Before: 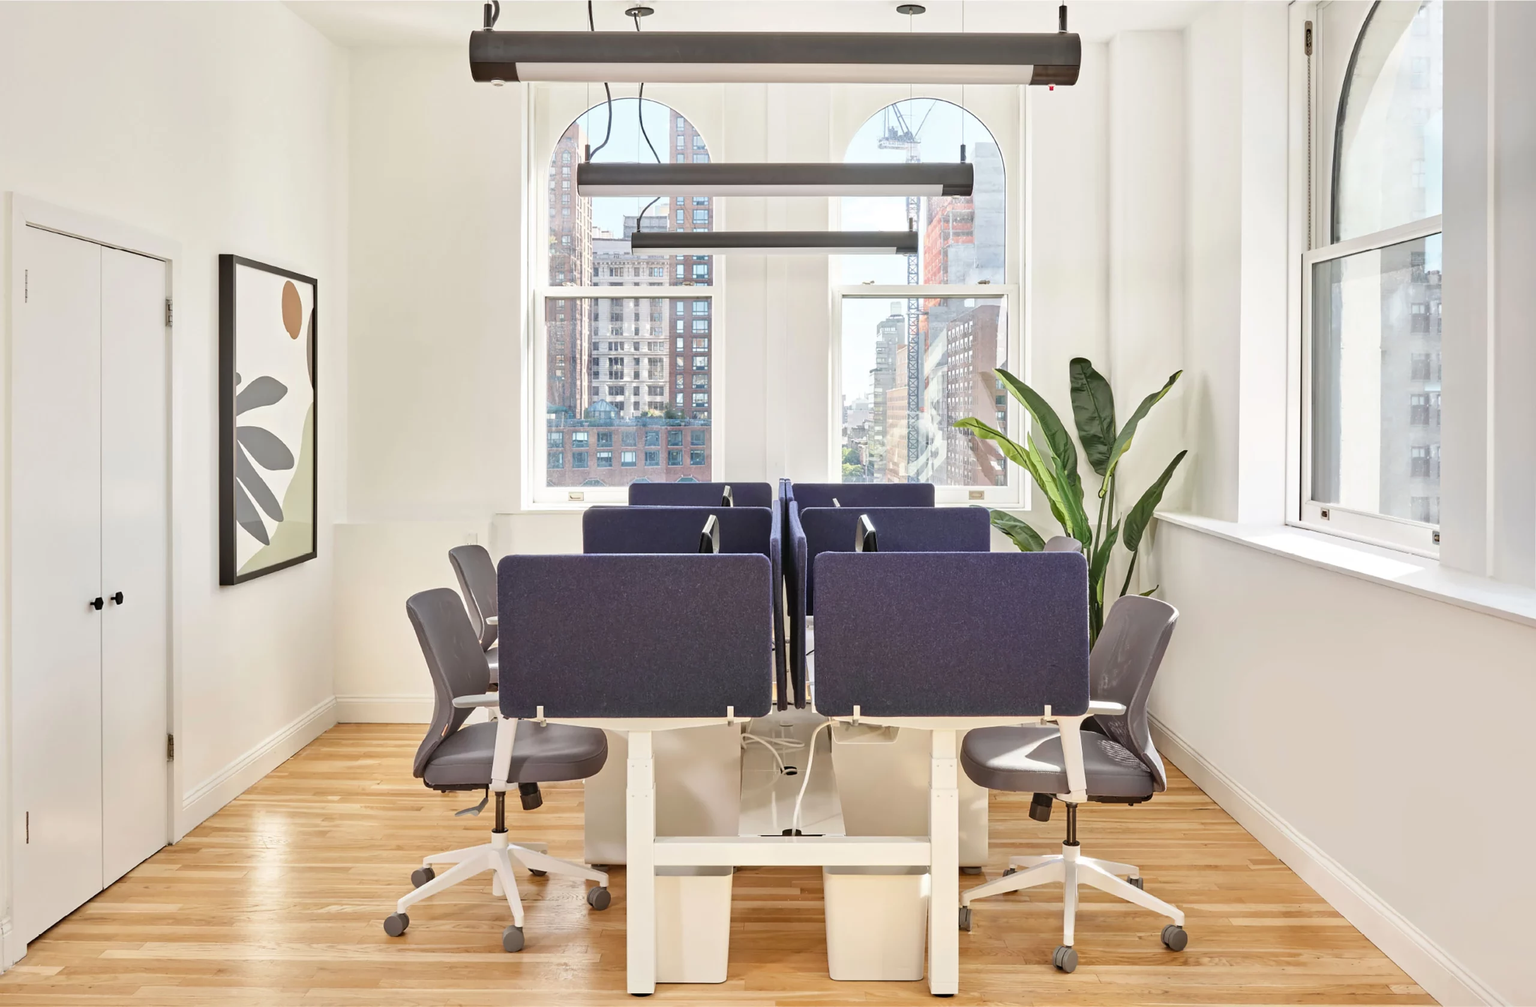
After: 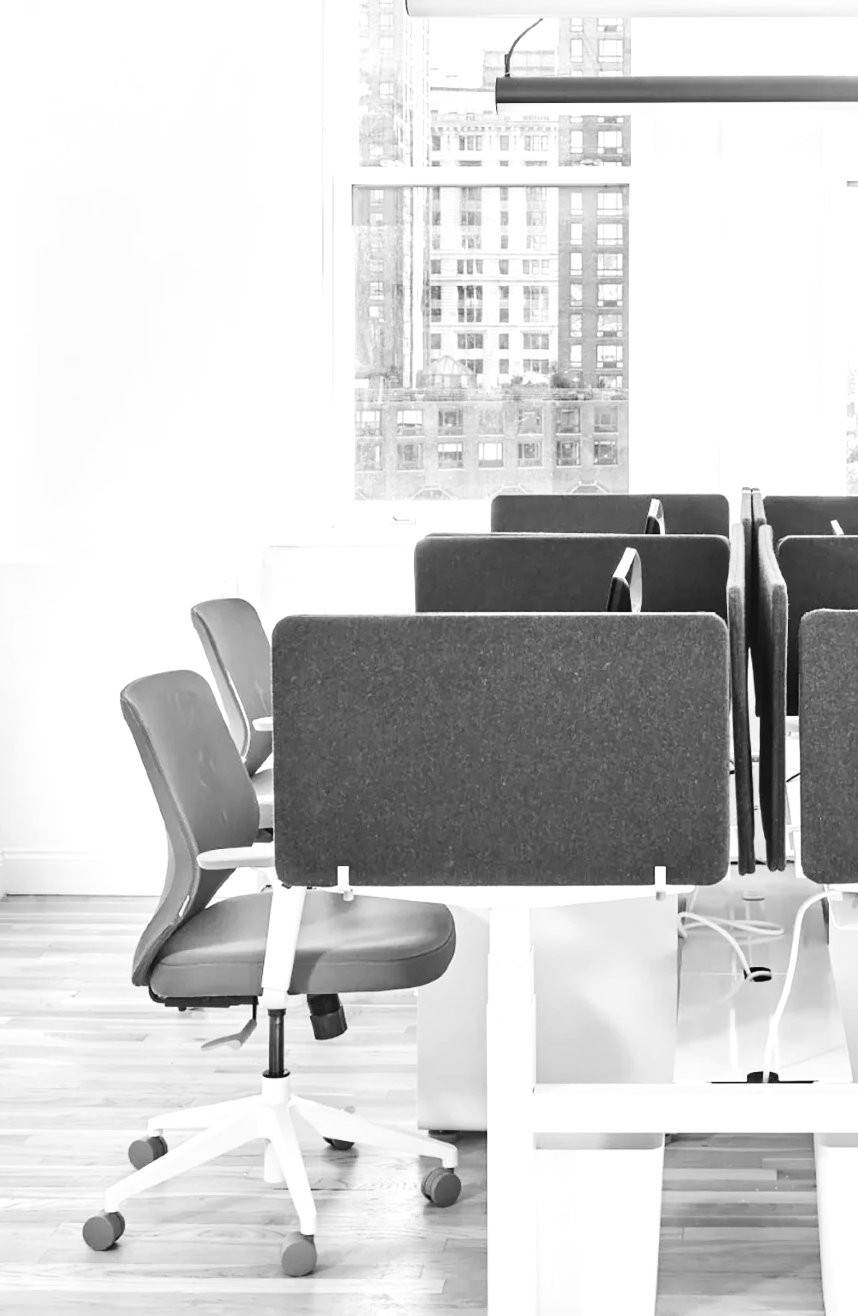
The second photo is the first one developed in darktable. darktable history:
crop and rotate: left 21.77%, top 18.528%, right 44.676%, bottom 2.997%
contrast brightness saturation: contrast 0.23, brightness 0.1, saturation 0.29
color balance rgb: perceptual saturation grading › global saturation 20%, perceptual saturation grading › highlights -50%, perceptual saturation grading › shadows 30%, perceptual brilliance grading › global brilliance 10%, perceptual brilliance grading › shadows 15%
exposure: exposure 0.2 EV, compensate highlight preservation false
monochrome: on, module defaults
